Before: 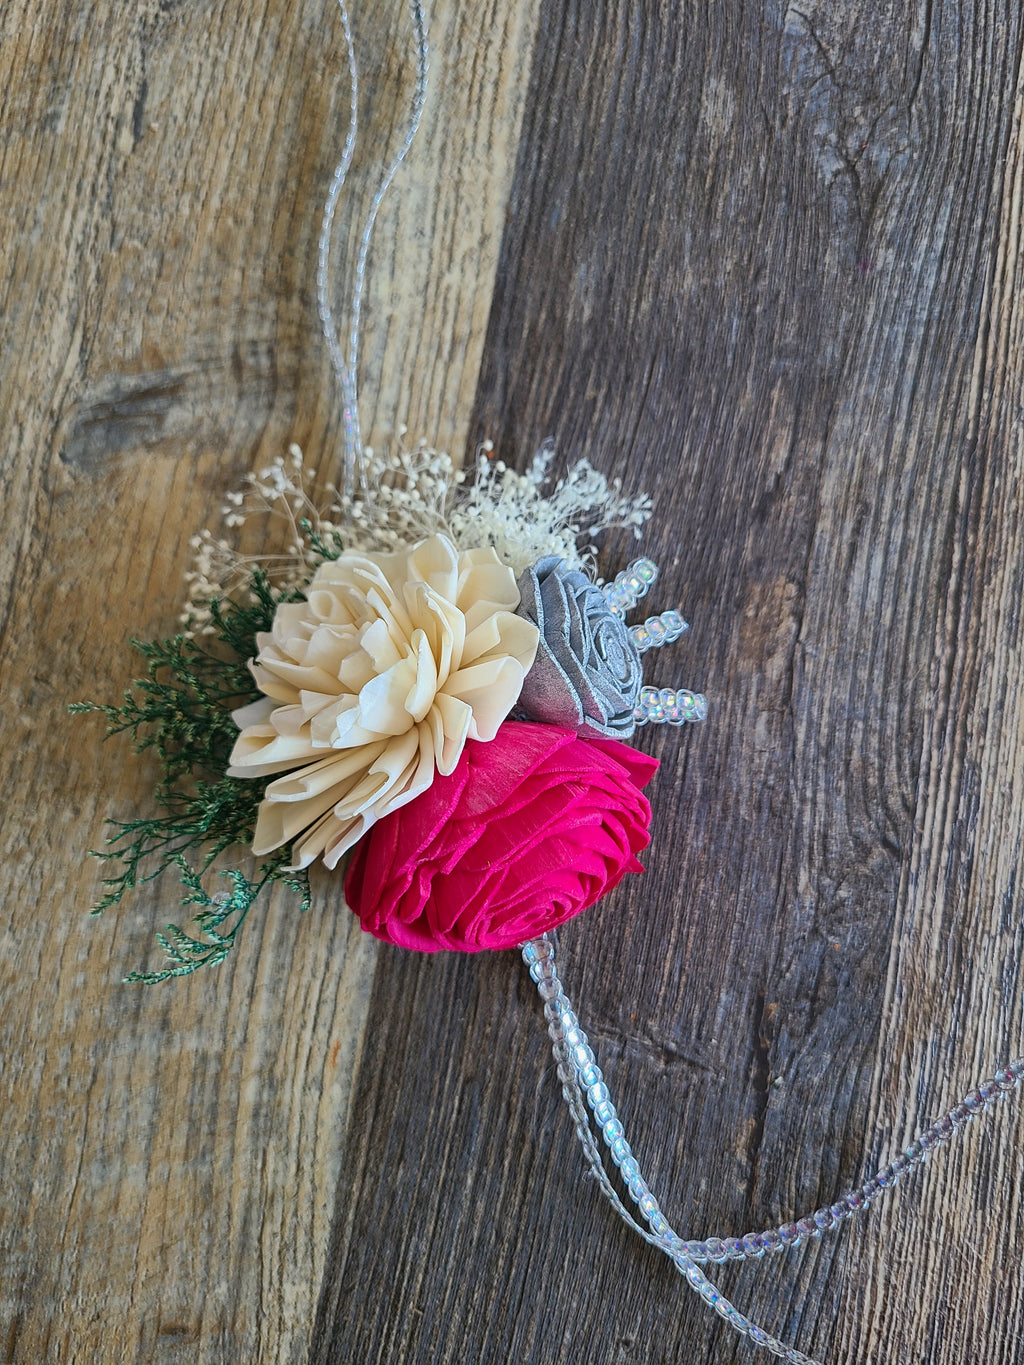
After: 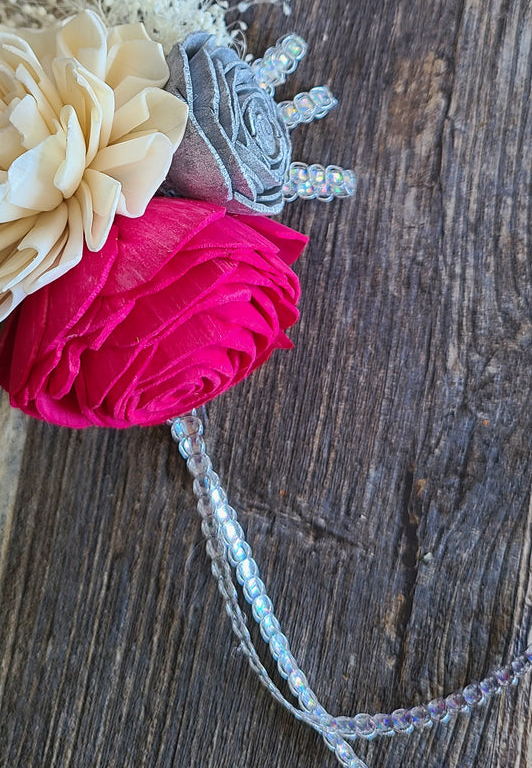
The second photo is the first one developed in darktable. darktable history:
crop: left 34.347%, top 38.428%, right 13.64%, bottom 5.242%
